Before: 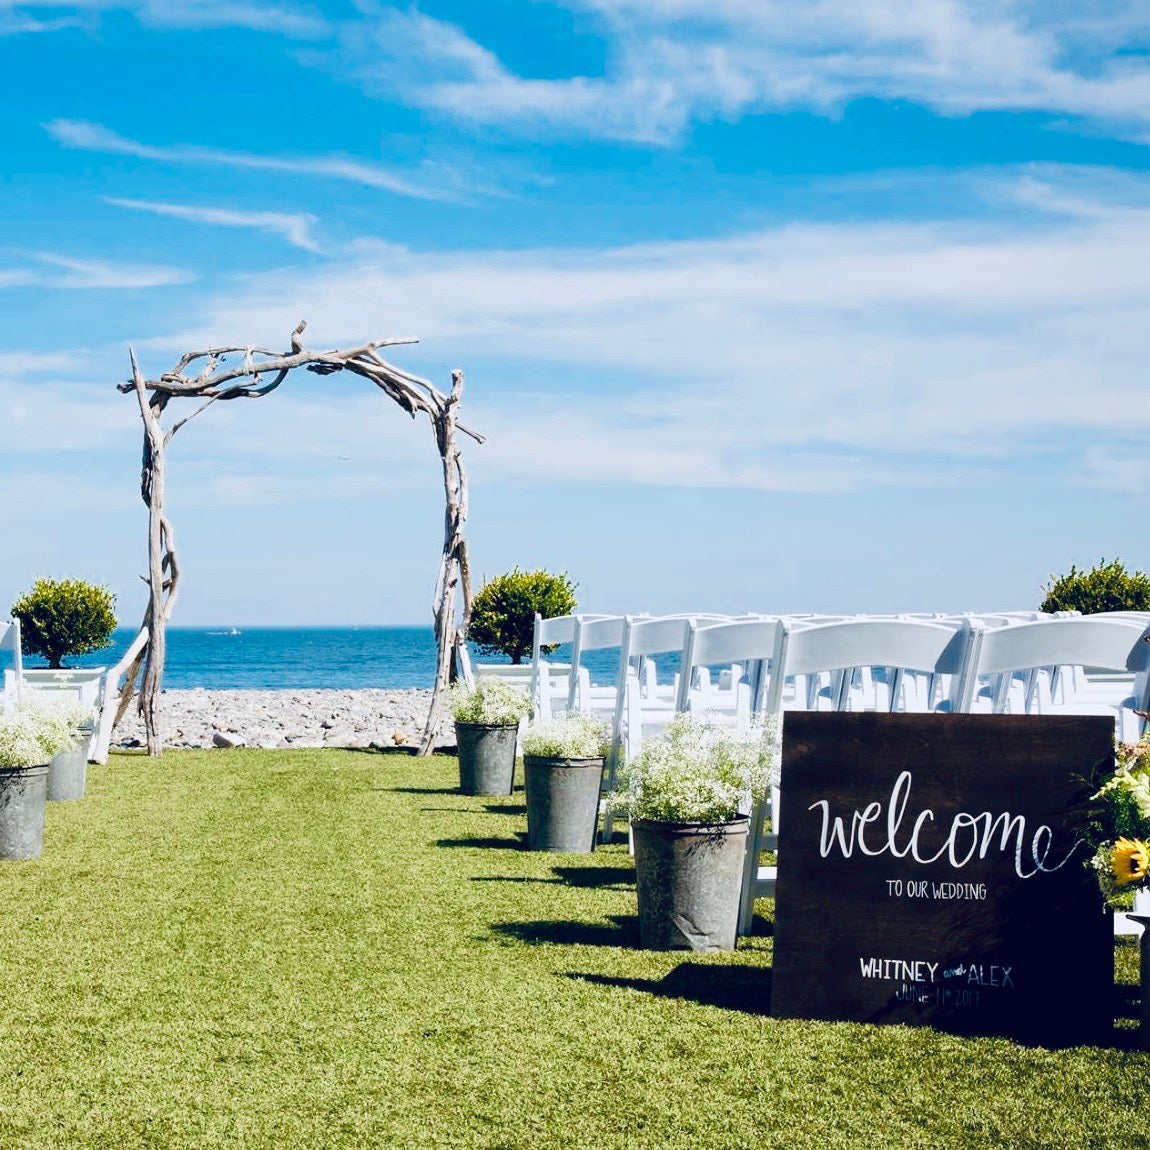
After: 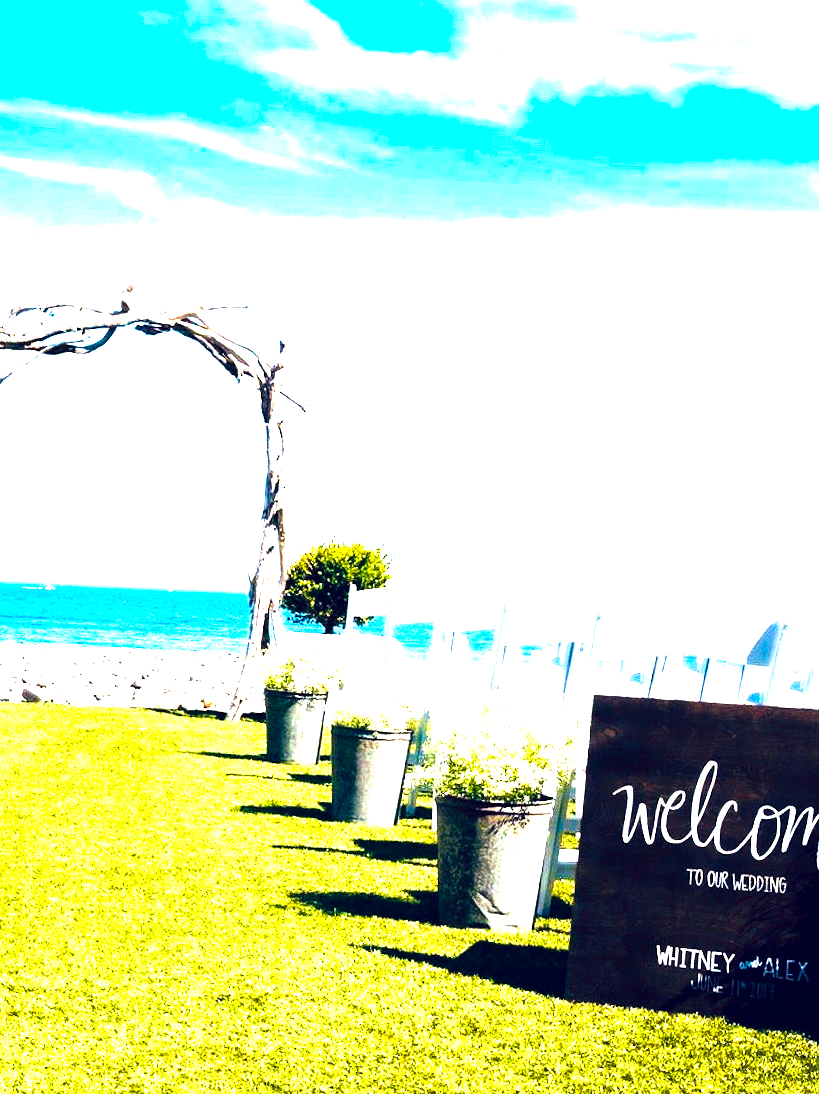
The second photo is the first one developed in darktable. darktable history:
color balance rgb: highlights gain › chroma 3.016%, highlights gain › hue 71.76°, perceptual saturation grading › global saturation 19.327%, perceptual brilliance grading › global brilliance 10.33%, perceptual brilliance grading › shadows 15.036%, global vibrance 31.87%
crop and rotate: angle -2.96°, left 14.203%, top 0.017%, right 10.94%, bottom 0.059%
velvia: on, module defaults
tone equalizer: -8 EV -1.08 EV, -7 EV -1.01 EV, -6 EV -0.897 EV, -5 EV -0.599 EV, -3 EV 0.602 EV, -2 EV 0.887 EV, -1 EV 0.99 EV, +0 EV 1.08 EV, edges refinement/feathering 500, mask exposure compensation -1.57 EV, preserve details no
exposure: exposure 0.607 EV, compensate highlight preservation false
